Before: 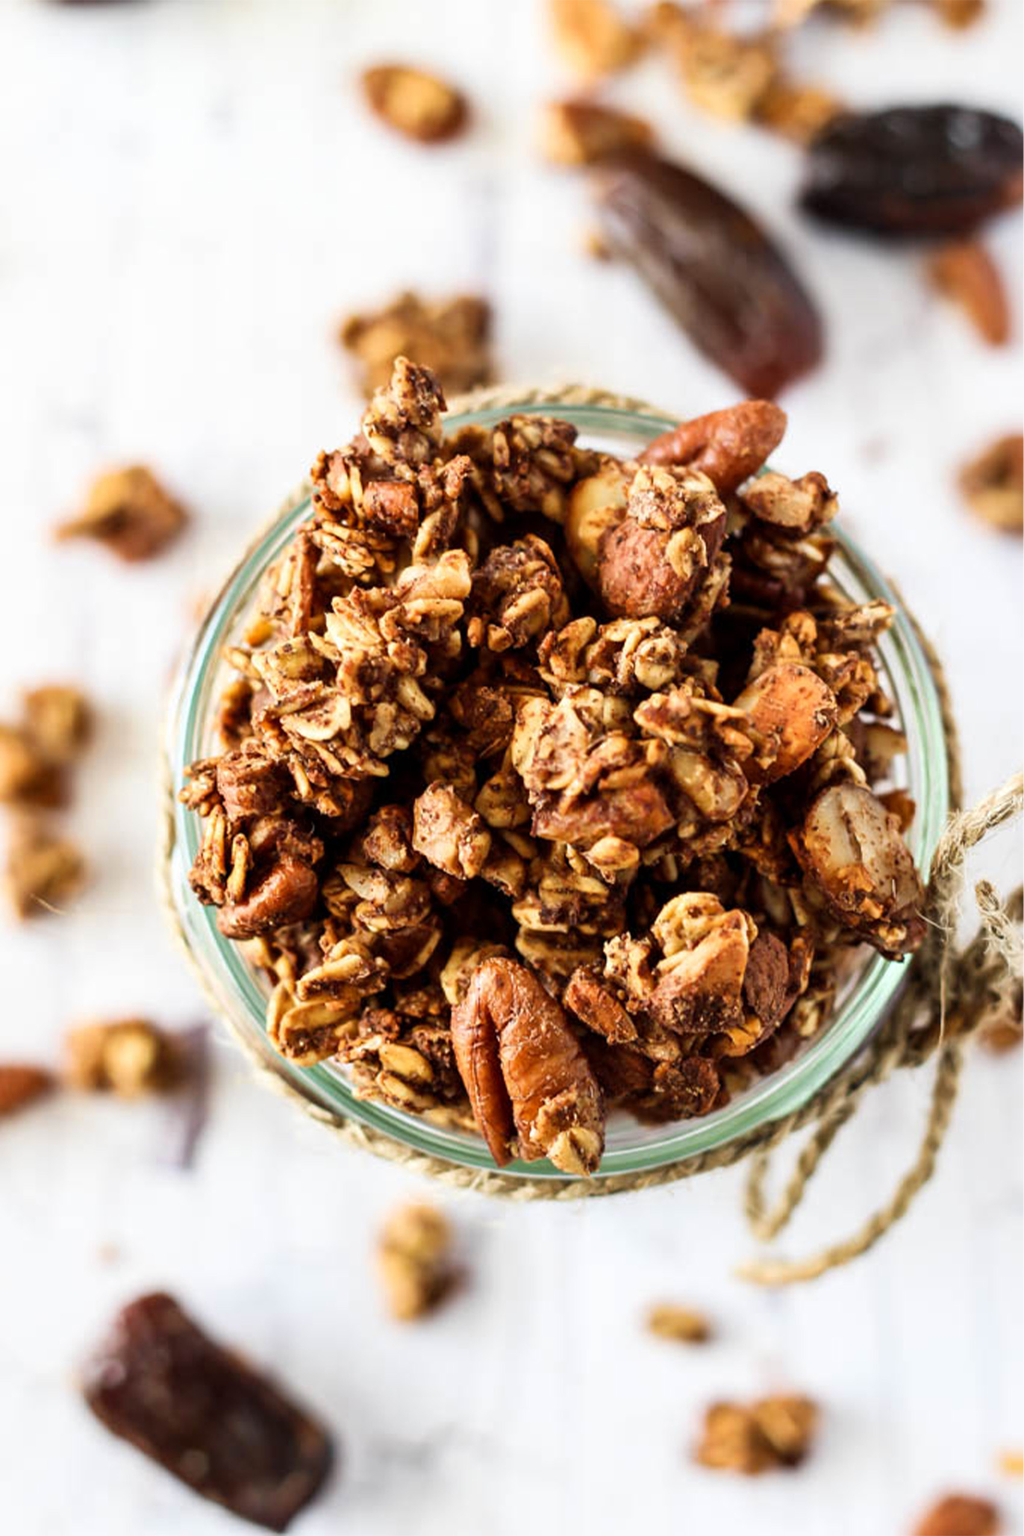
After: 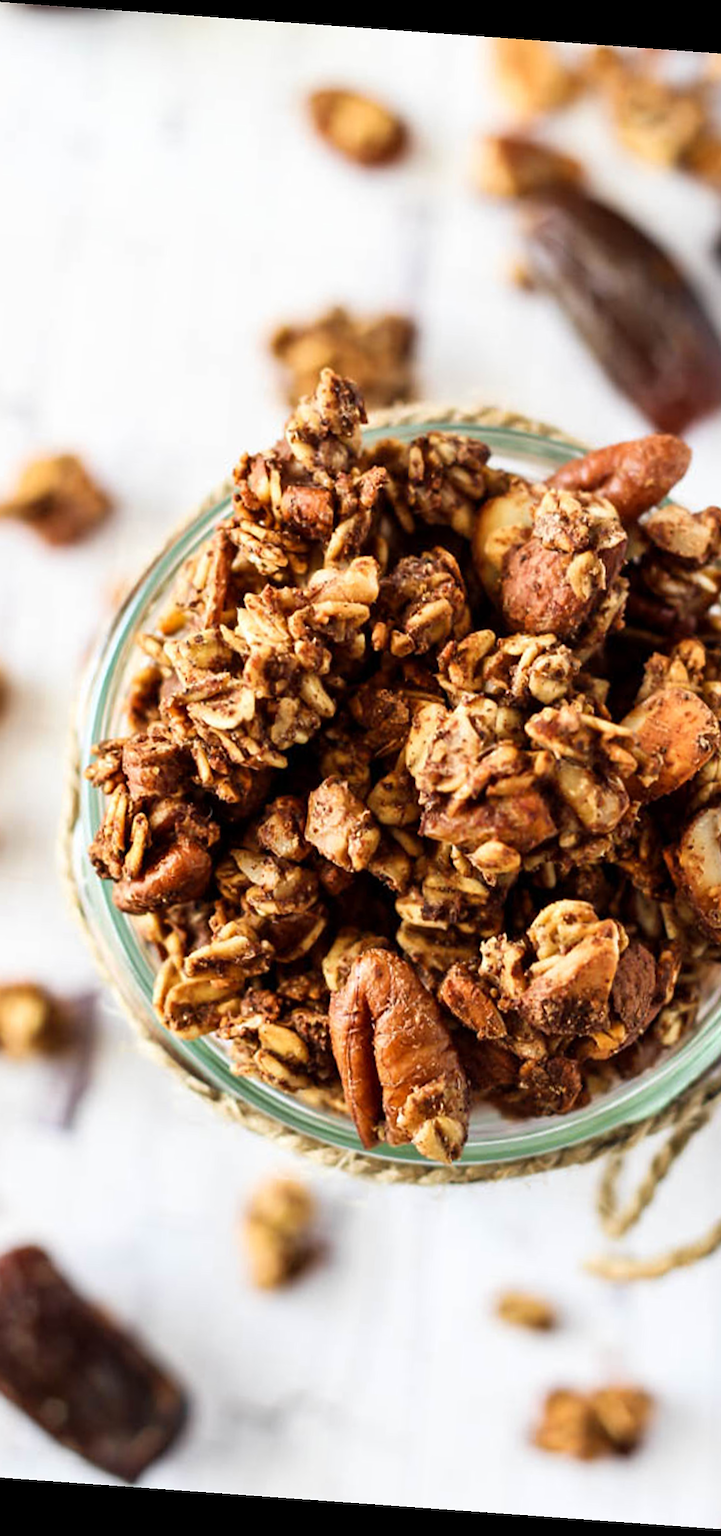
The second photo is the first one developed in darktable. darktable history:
sharpen: radius 1, threshold 1
rotate and perspective: rotation 4.1°, automatic cropping off
crop and rotate: left 12.648%, right 20.685%
